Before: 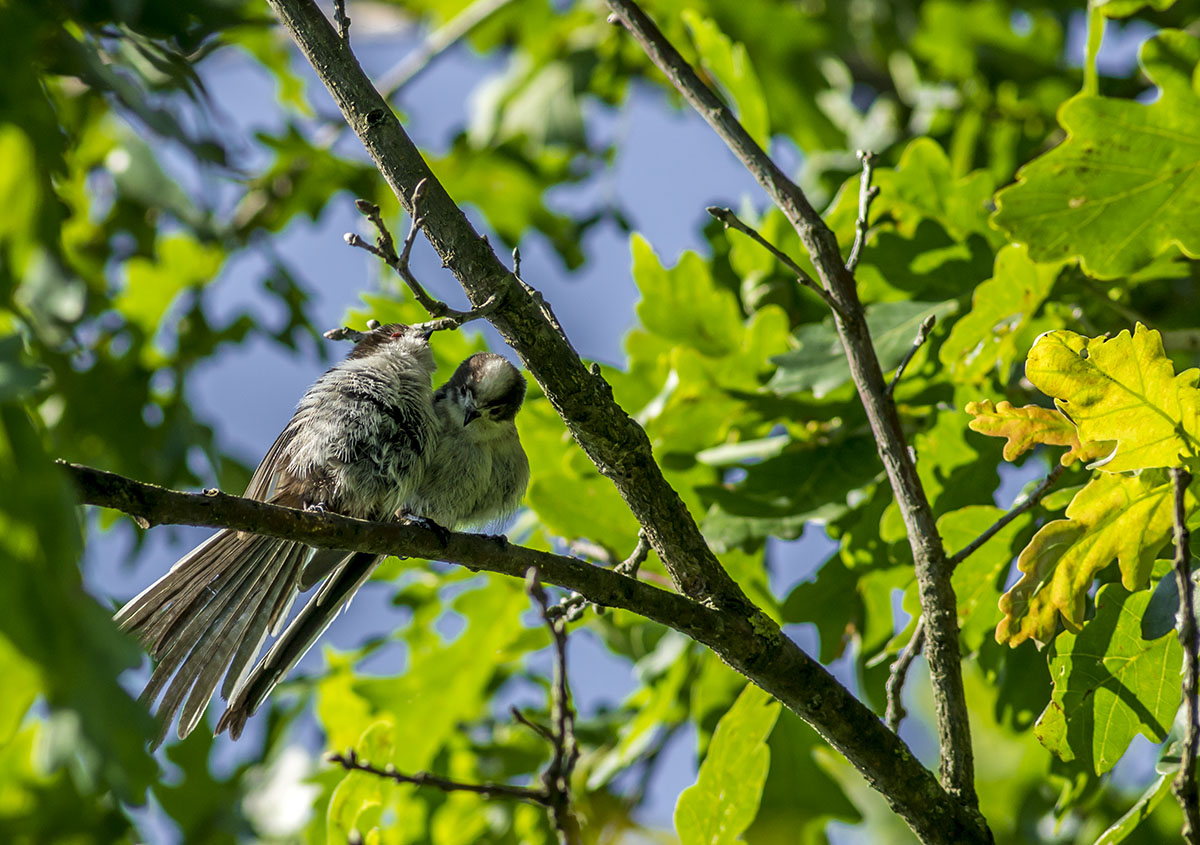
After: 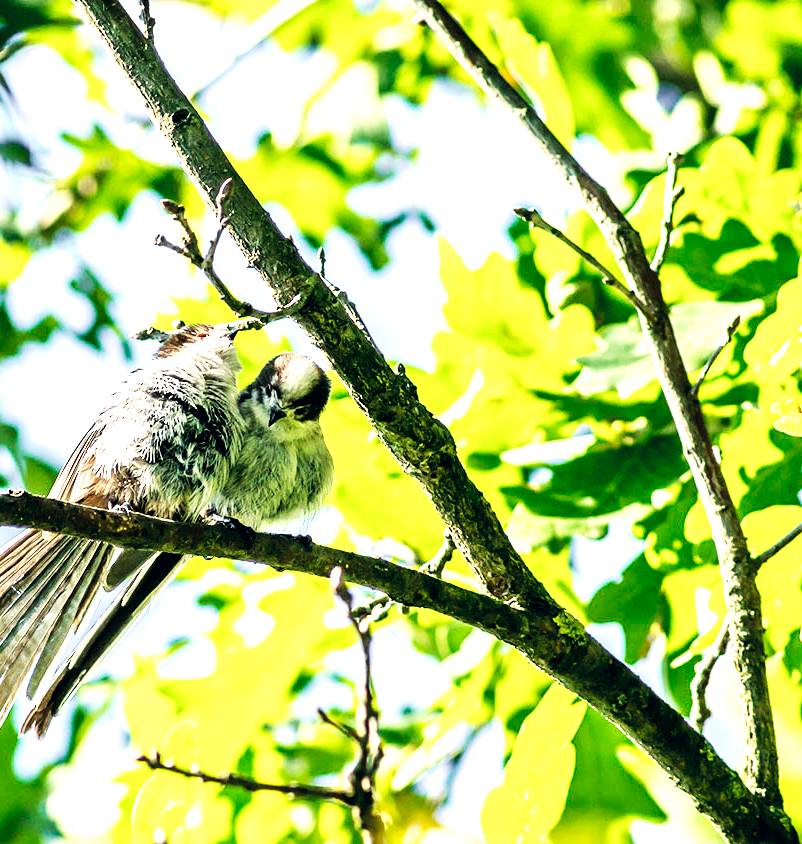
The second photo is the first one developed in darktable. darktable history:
base curve: curves: ch0 [(0, 0) (0.007, 0.004) (0.027, 0.03) (0.046, 0.07) (0.207, 0.54) (0.442, 0.872) (0.673, 0.972) (1, 1)], preserve colors none
levels: levels [0, 0.476, 0.951]
crop and rotate: left 16.253%, right 16.892%
color correction: highlights a* 2.75, highlights b* 5.01, shadows a* -2.38, shadows b* -4.86, saturation 0.772
exposure: exposure 0.637 EV, compensate exposure bias true, compensate highlight preservation false
